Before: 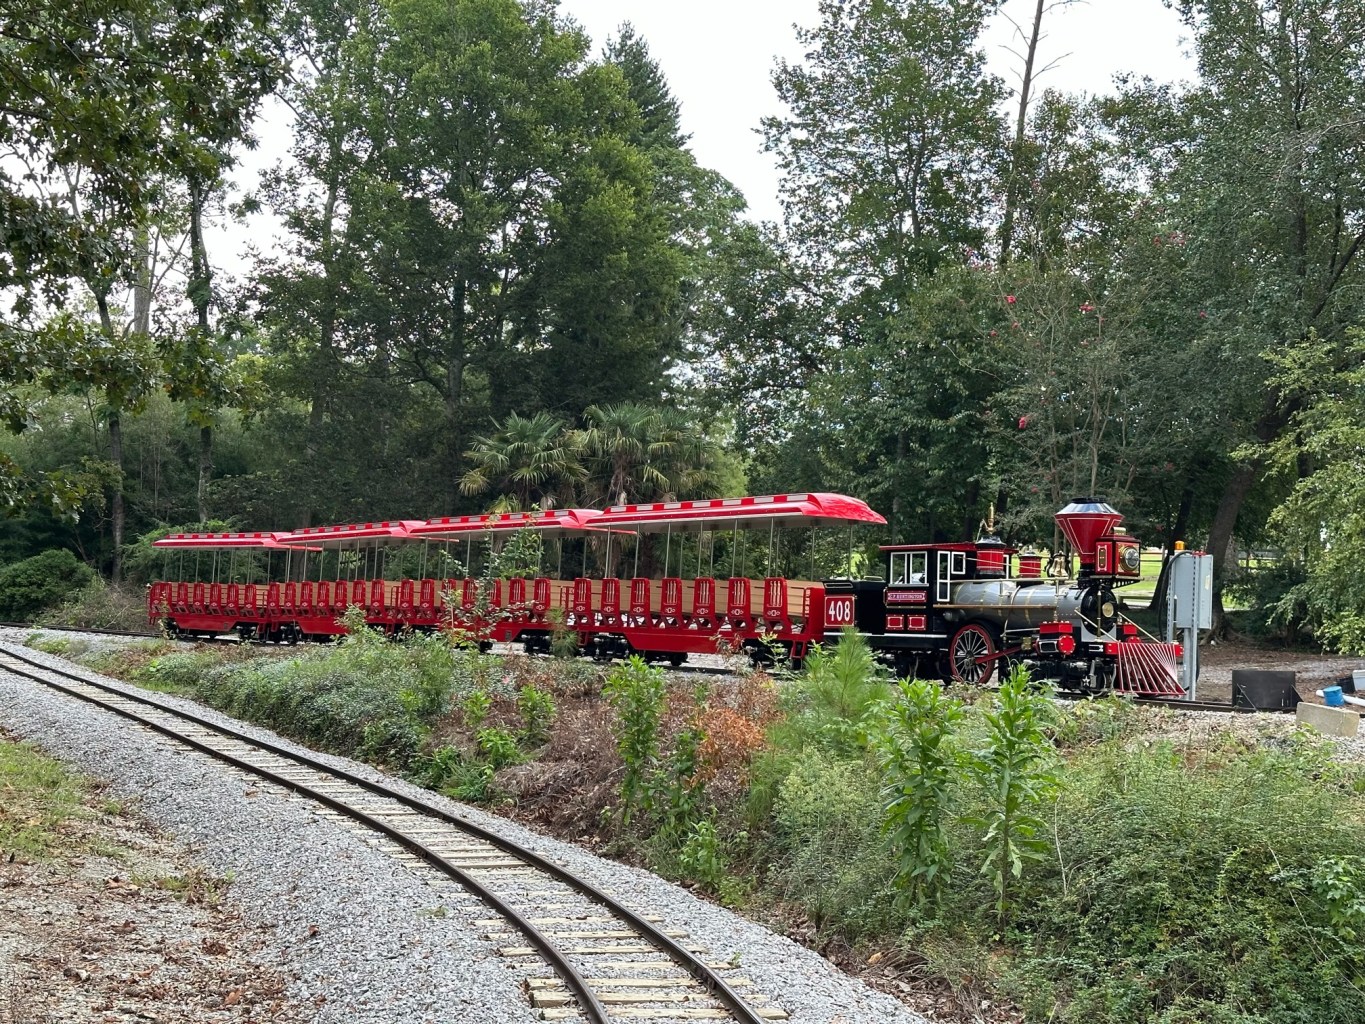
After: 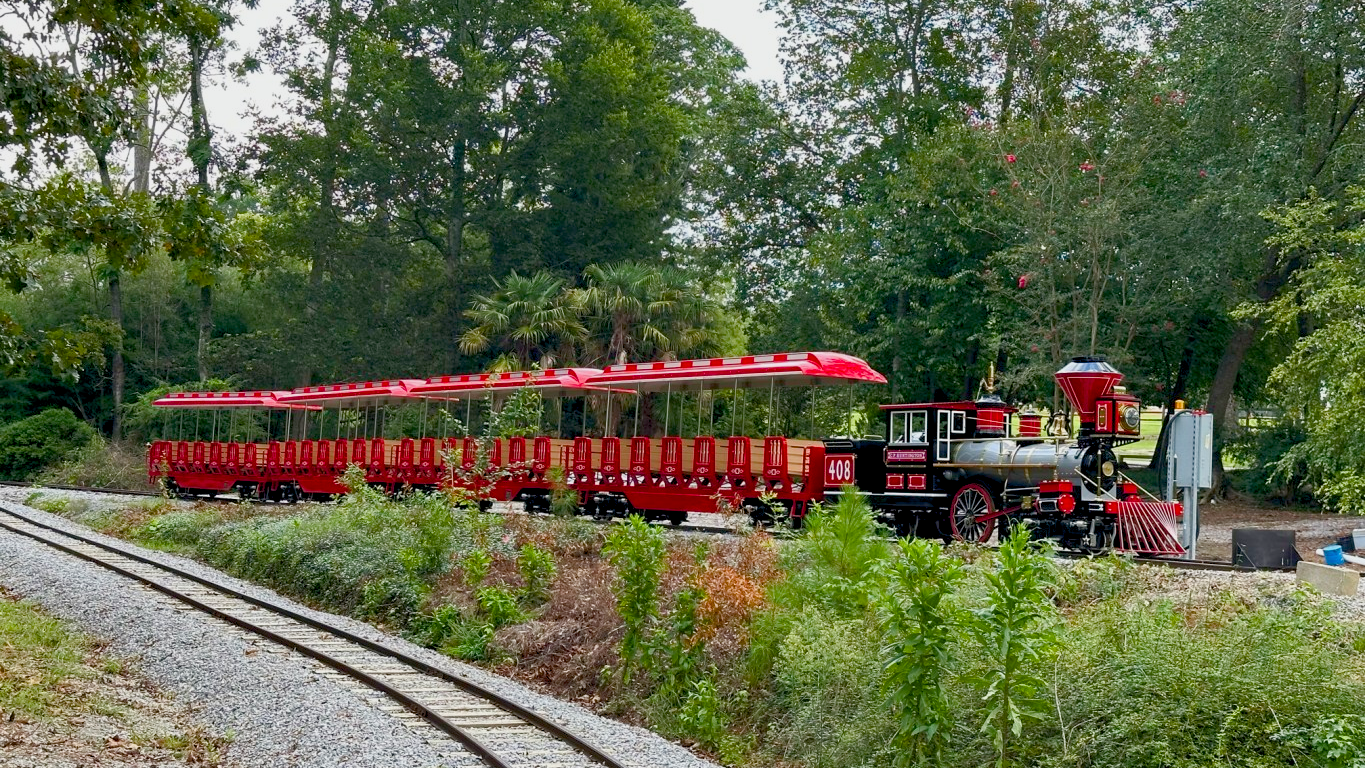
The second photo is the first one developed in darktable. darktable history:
crop: top 13.819%, bottom 11.169%
color balance rgb: global offset › luminance -0.5%, perceptual saturation grading › highlights -17.77%, perceptual saturation grading › mid-tones 33.1%, perceptual saturation grading › shadows 50.52%, perceptual brilliance grading › highlights 10.8%, perceptual brilliance grading › shadows -10.8%, global vibrance 24.22%, contrast -25%
